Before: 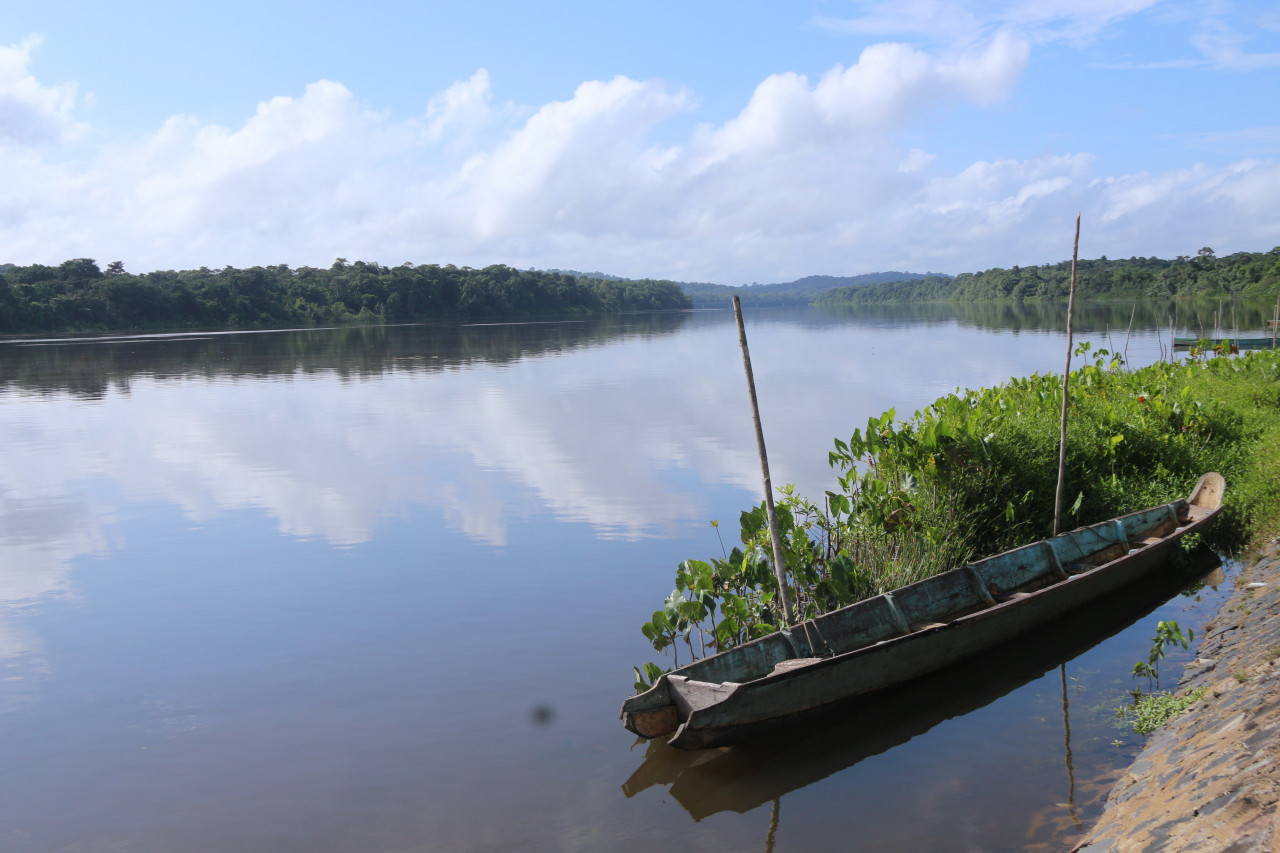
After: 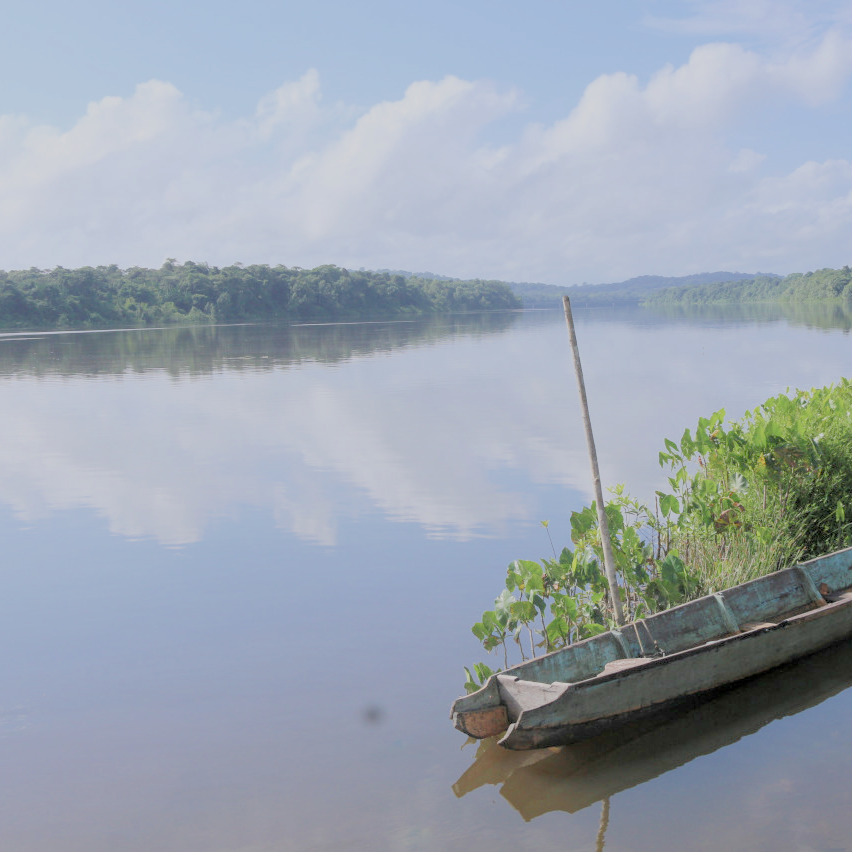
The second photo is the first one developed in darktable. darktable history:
crop and rotate: left 13.35%, right 20.059%
tone equalizer: edges refinement/feathering 500, mask exposure compensation -1.57 EV, preserve details no
filmic rgb: black relative exposure -8.01 EV, white relative exposure 8.04 EV, threshold 5.95 EV, target black luminance 0%, hardness 2.48, latitude 76.18%, contrast 0.577, shadows ↔ highlights balance 0.012%, enable highlight reconstruction true
exposure: black level correction 0.001, exposure 1.992 EV, compensate highlight preservation false
